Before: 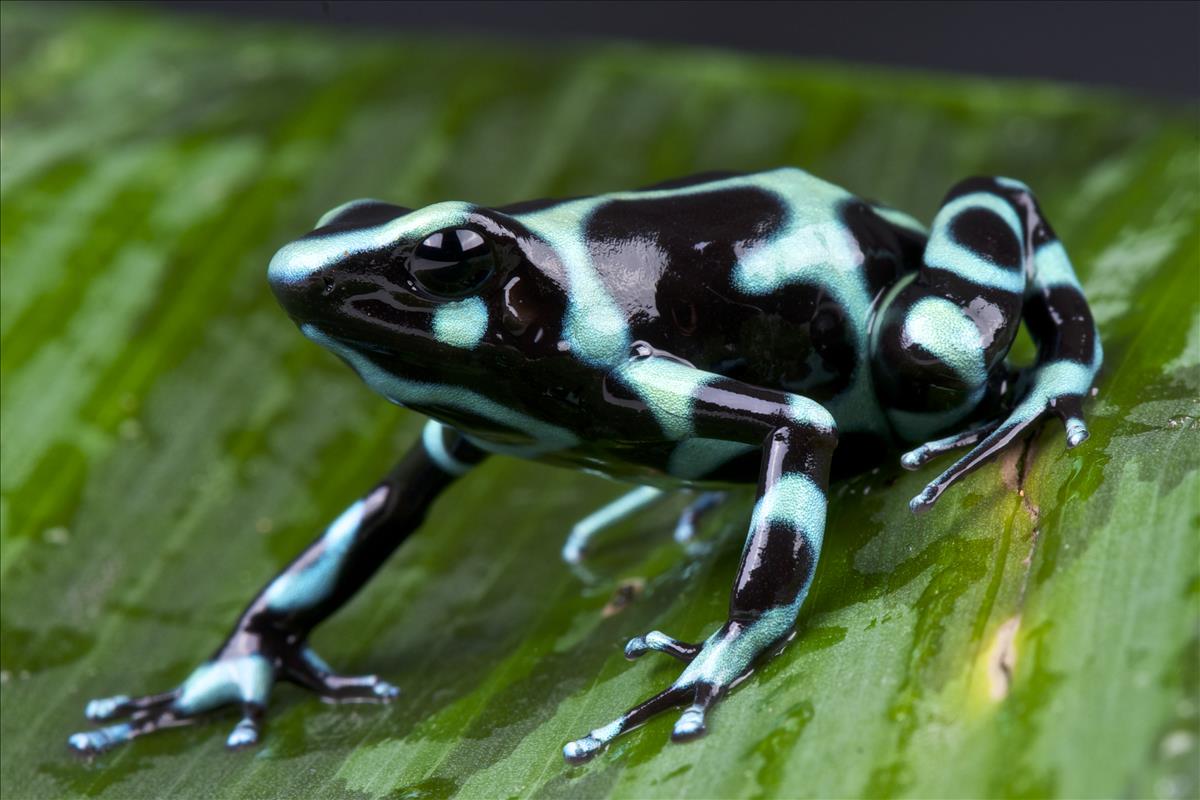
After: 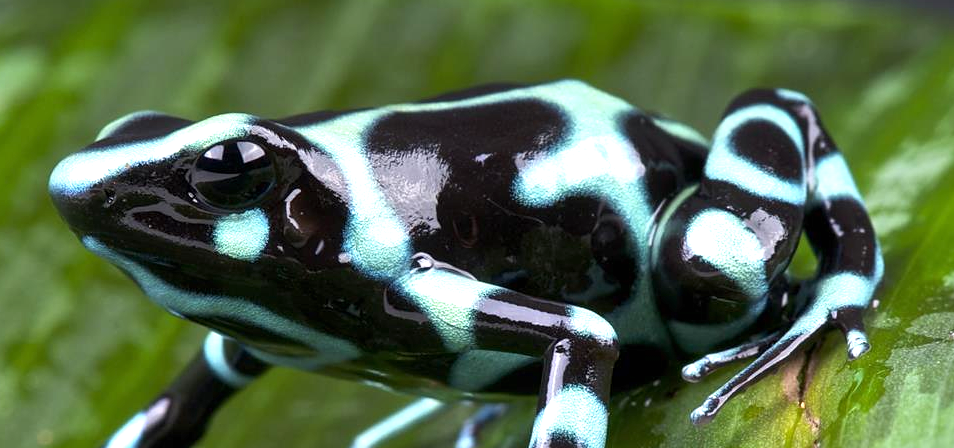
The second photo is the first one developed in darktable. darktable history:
crop: left 18.298%, top 11.07%, right 2.171%, bottom 32.876%
sharpen: amount 0.208
exposure: black level correction 0, exposure 0.7 EV, compensate highlight preservation false
